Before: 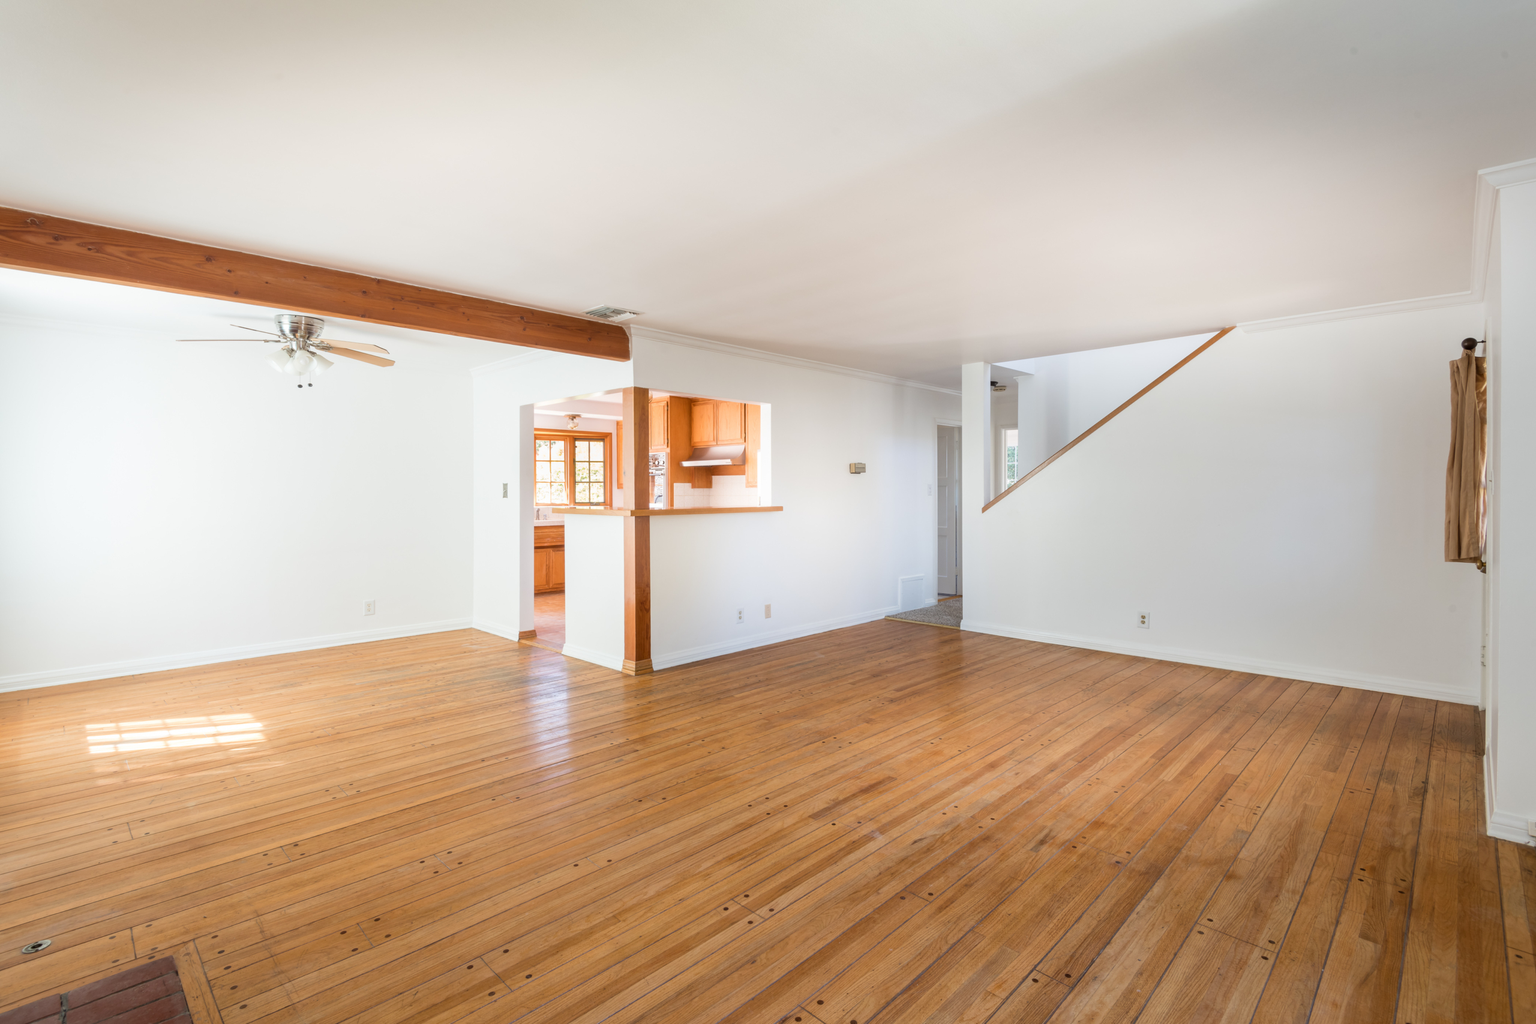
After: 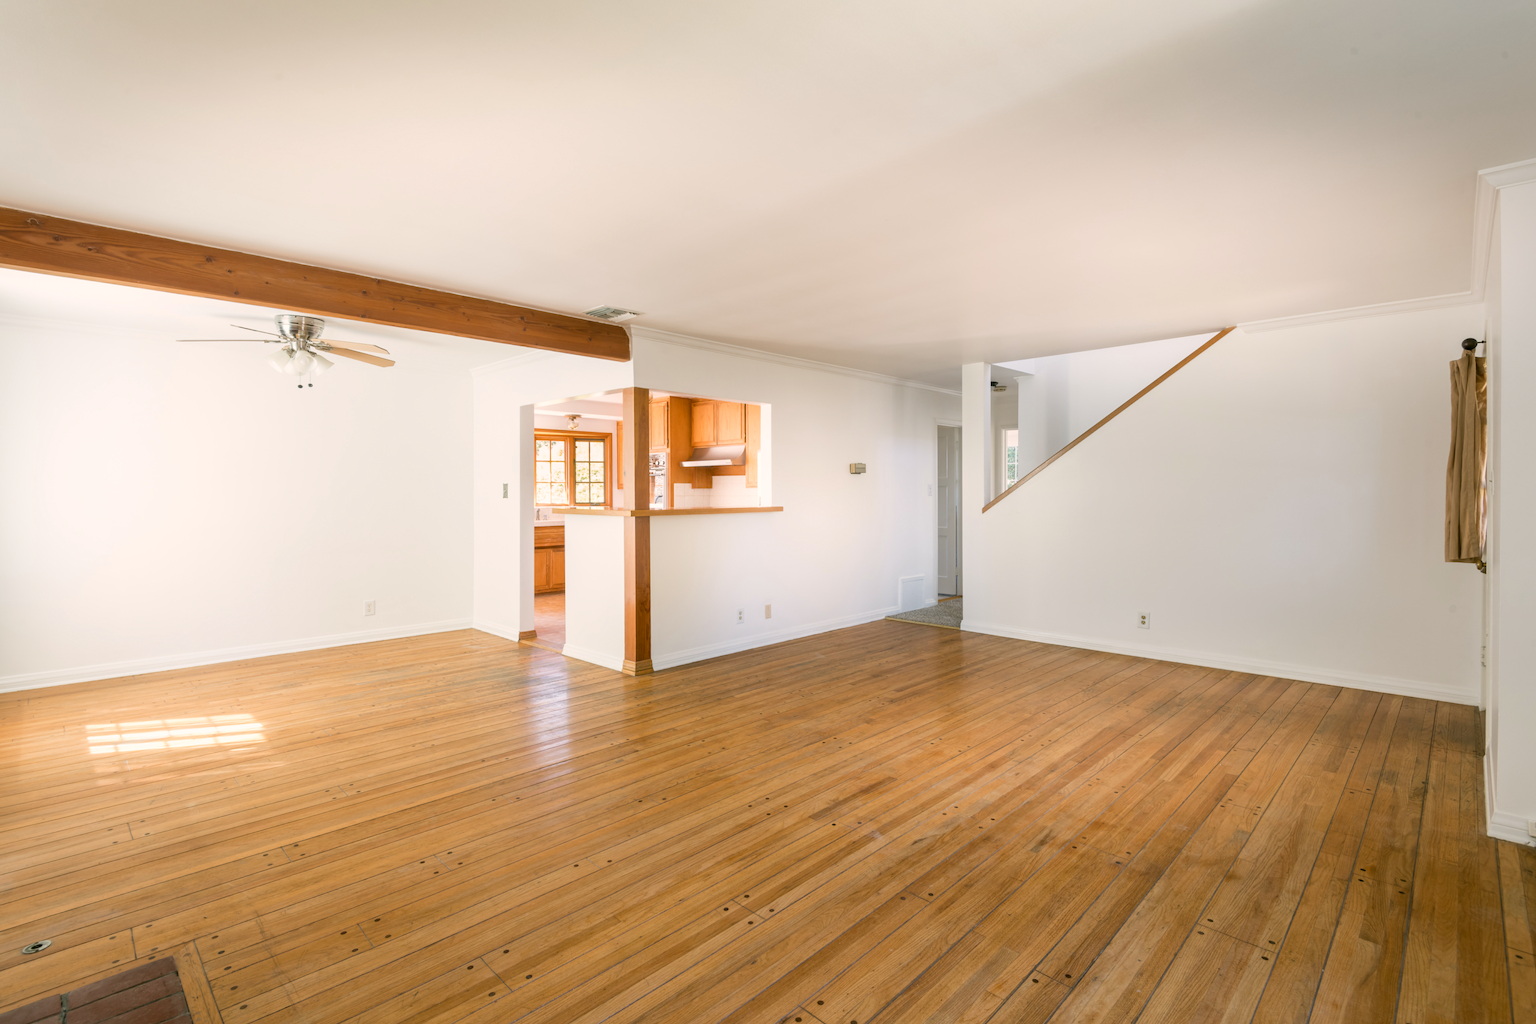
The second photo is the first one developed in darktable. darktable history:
color correction: highlights a* 4.57, highlights b* 4.93, shadows a* -7.23, shadows b* 4.94
